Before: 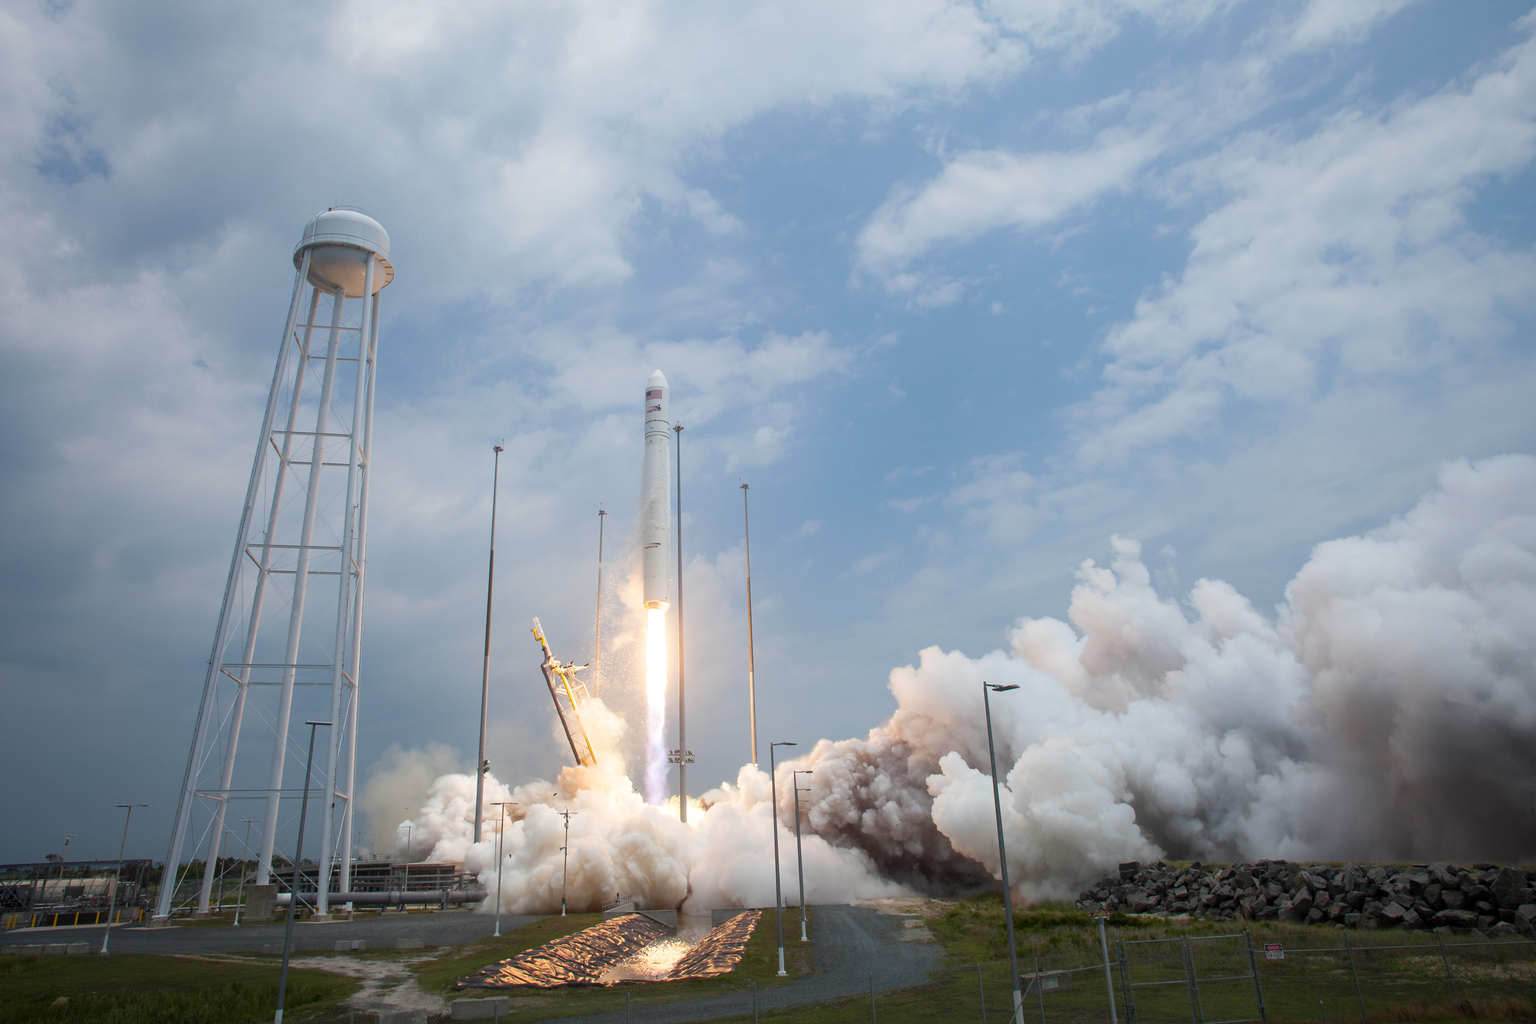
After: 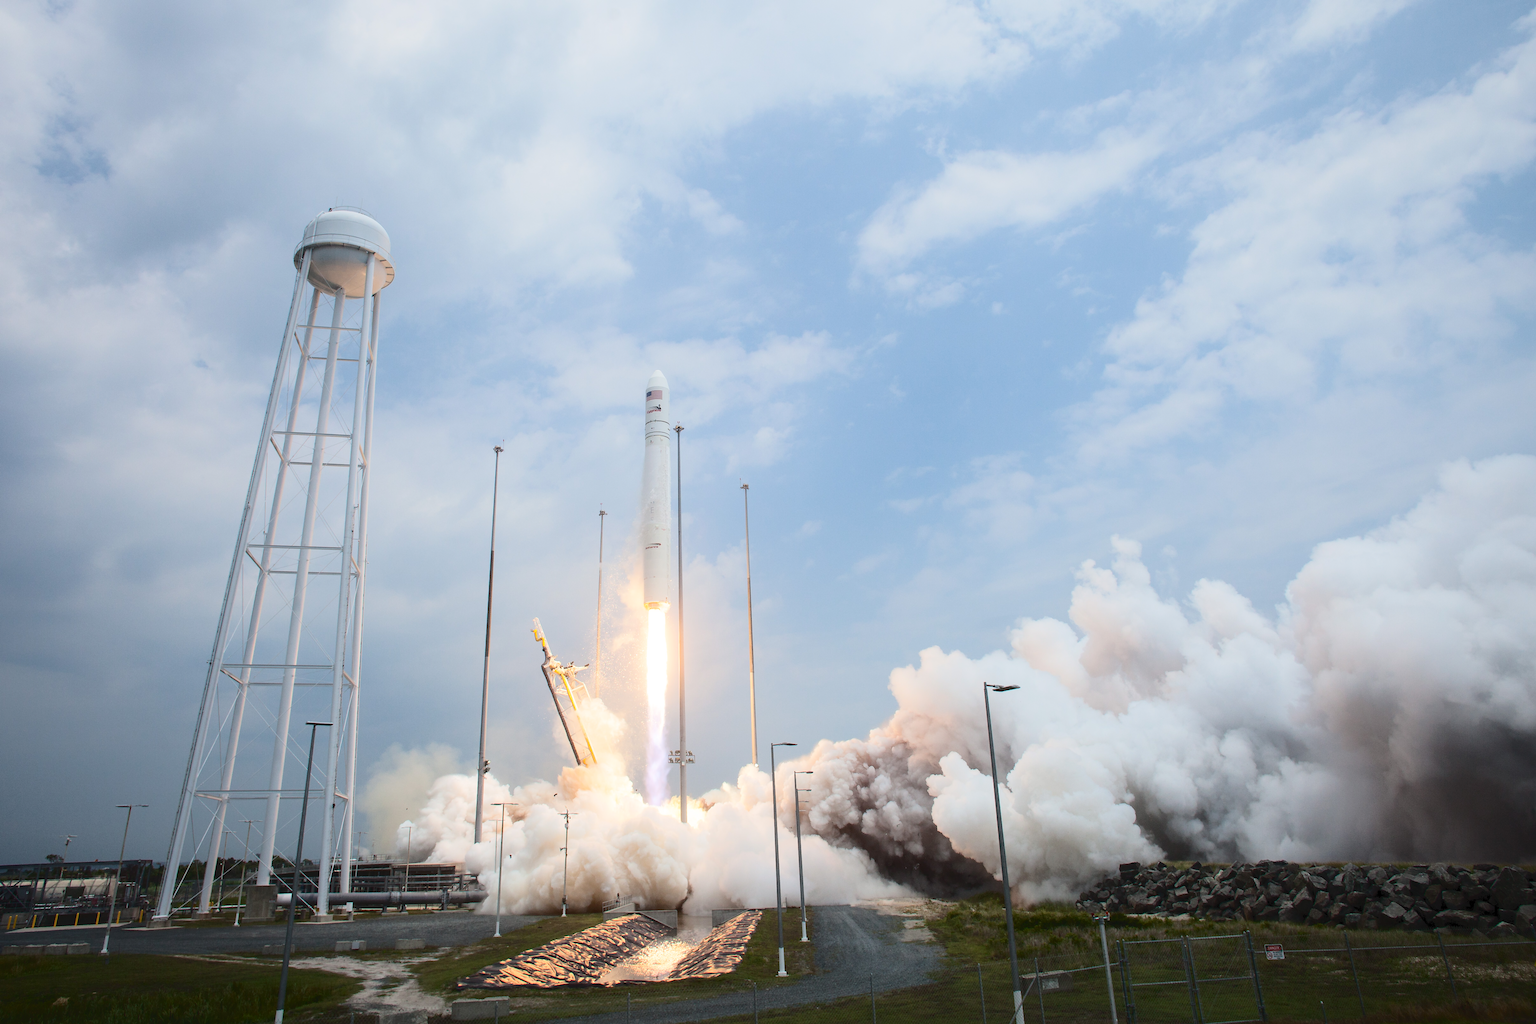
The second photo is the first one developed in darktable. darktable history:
tone curve: curves: ch0 [(0, 0) (0.003, 0.049) (0.011, 0.052) (0.025, 0.057) (0.044, 0.069) (0.069, 0.076) (0.1, 0.09) (0.136, 0.111) (0.177, 0.15) (0.224, 0.197) (0.277, 0.267) (0.335, 0.366) (0.399, 0.477) (0.468, 0.561) (0.543, 0.651) (0.623, 0.733) (0.709, 0.804) (0.801, 0.869) (0.898, 0.924) (1, 1)], color space Lab, independent channels, preserve colors none
